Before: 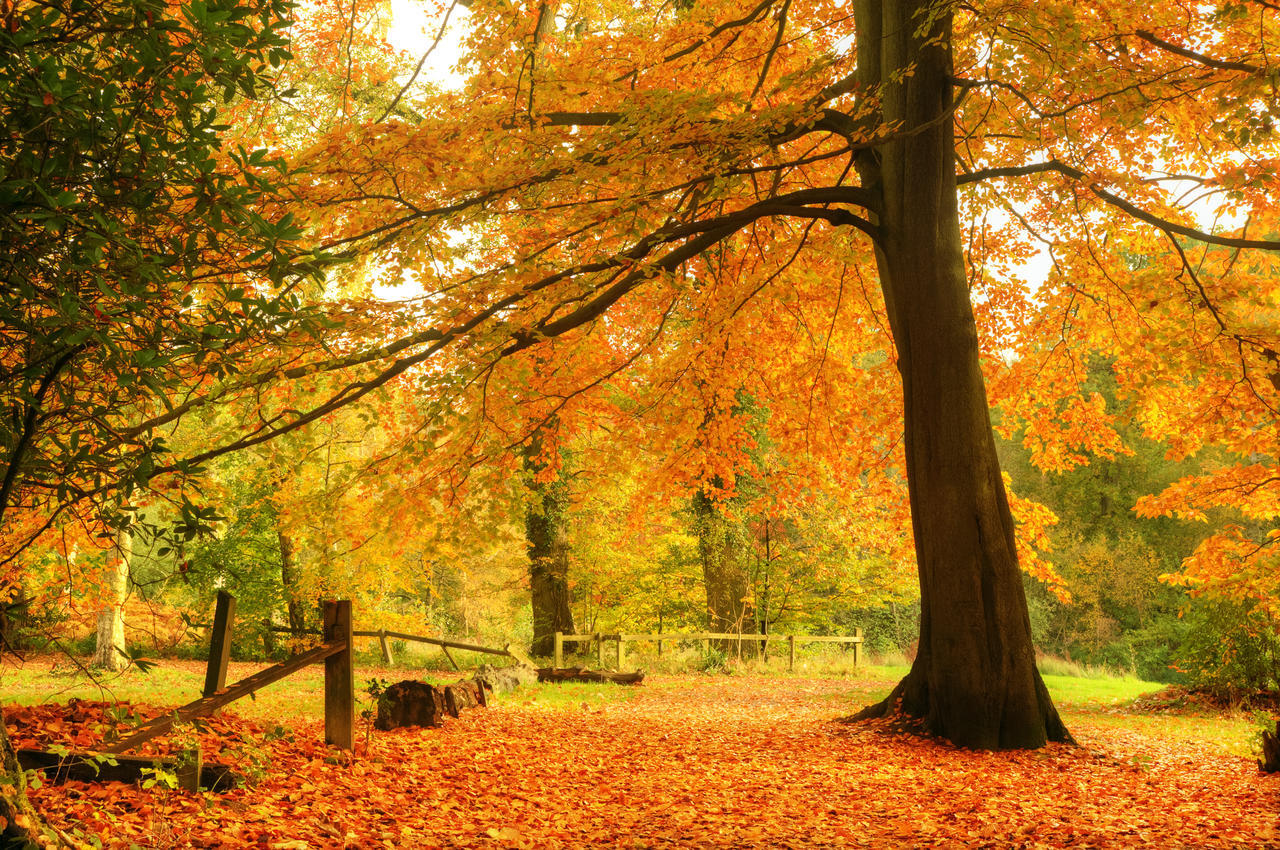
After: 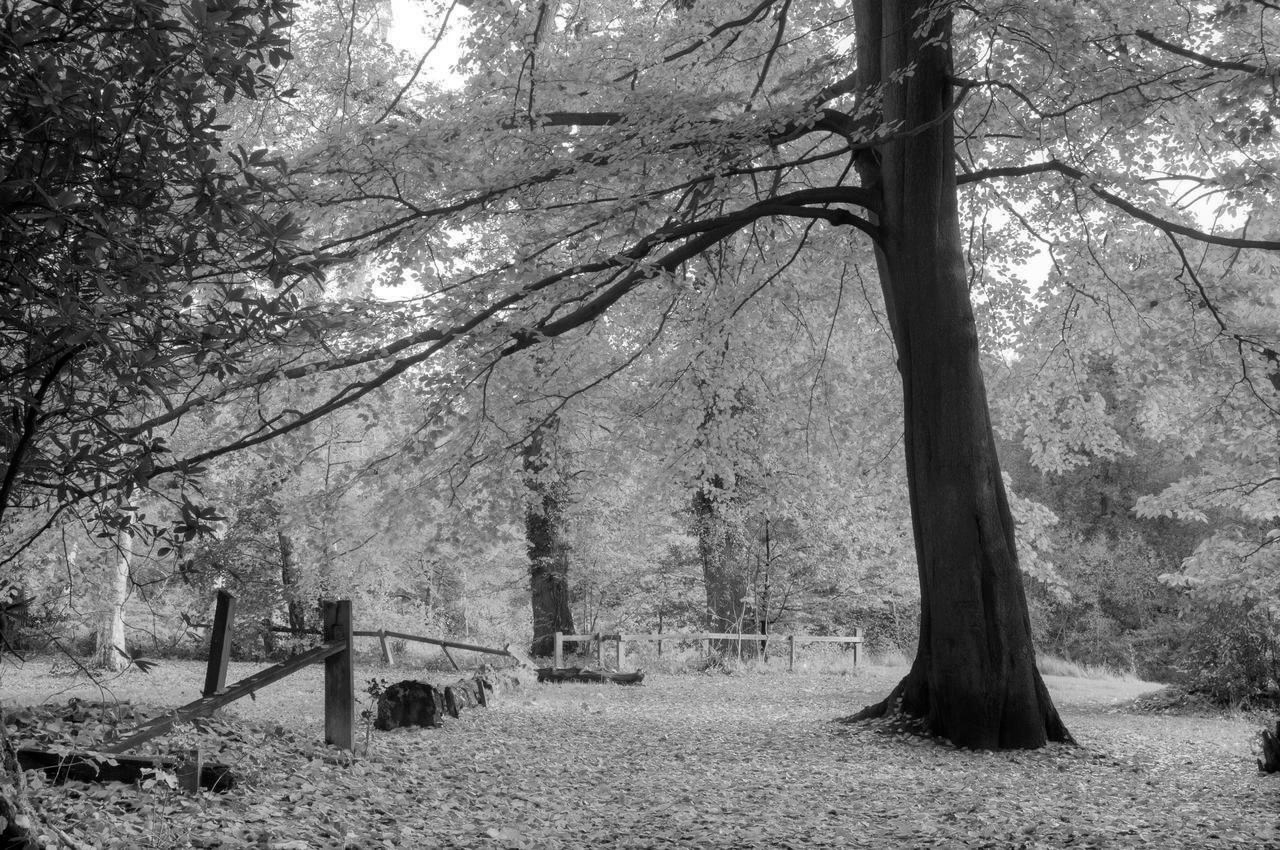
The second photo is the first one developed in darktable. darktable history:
color calibration: output gray [0.21, 0.42, 0.37, 0], illuminant same as pipeline (D50), adaptation none (bypass), x 0.332, y 0.334, temperature 5018.92 K
